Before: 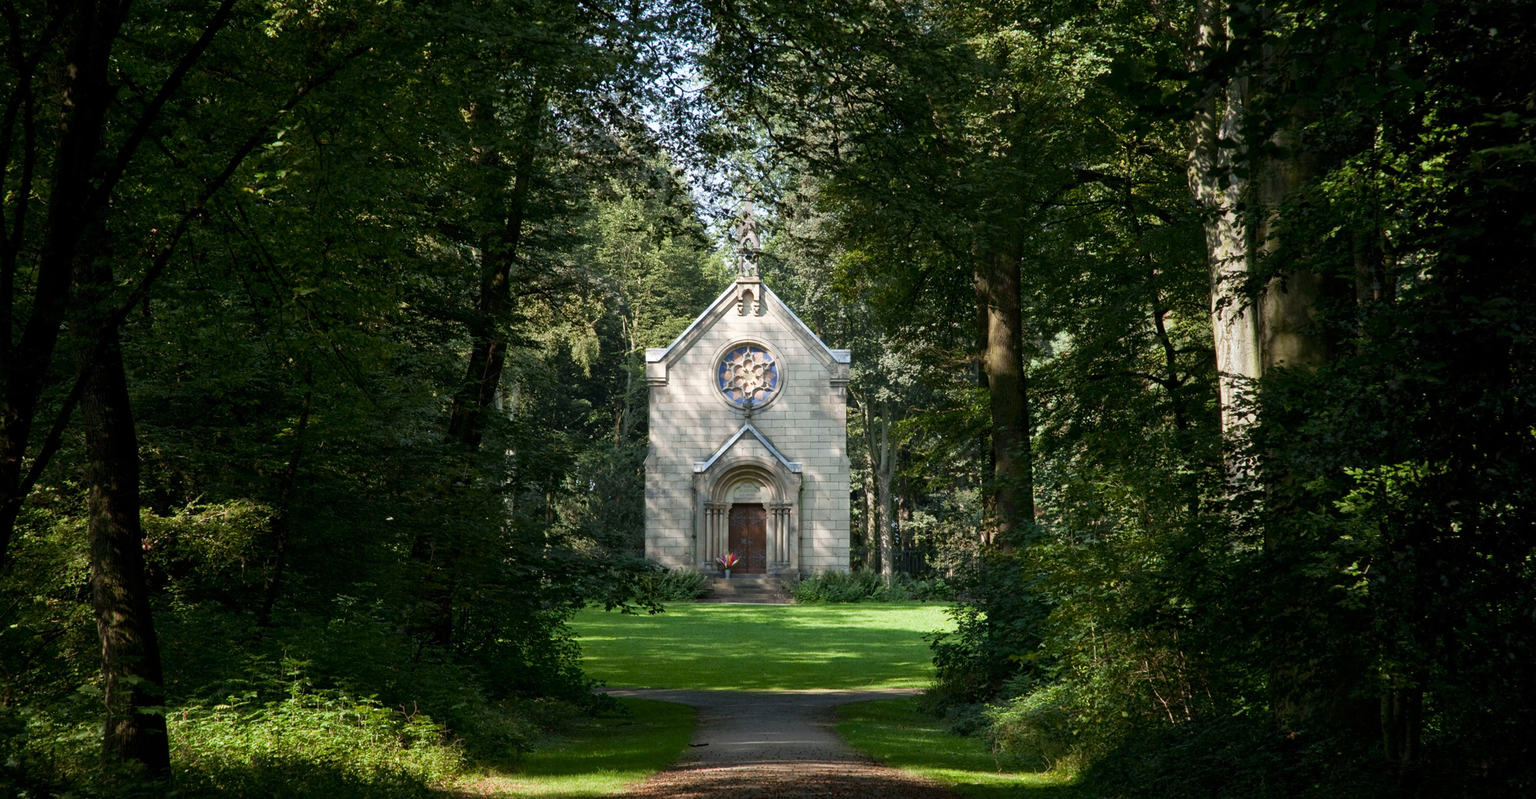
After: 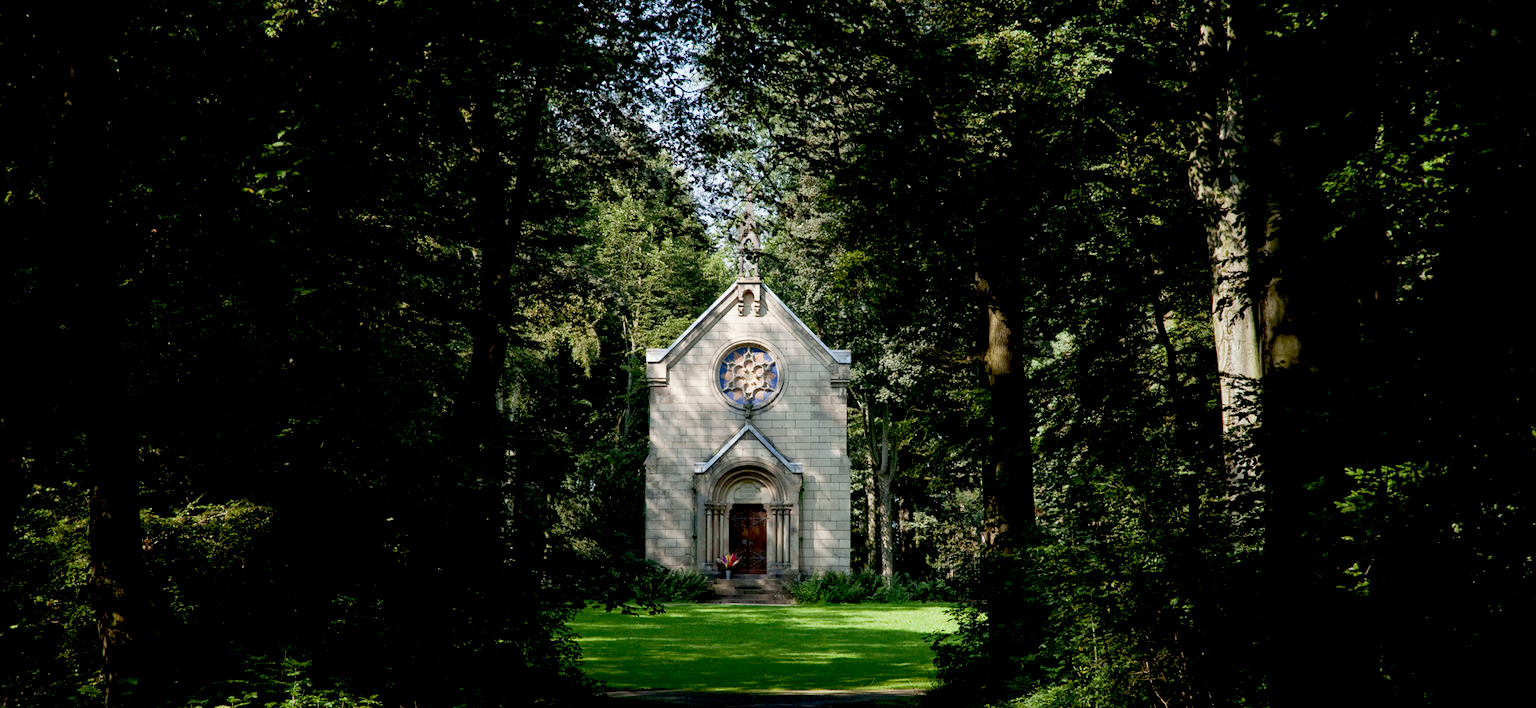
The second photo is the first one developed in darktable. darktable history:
exposure: black level correction 0.029, exposure -0.082 EV, compensate exposure bias true, compensate highlight preservation false
tone equalizer: edges refinement/feathering 500, mask exposure compensation -1.57 EV, preserve details no
crop and rotate: top 0%, bottom 11.457%
